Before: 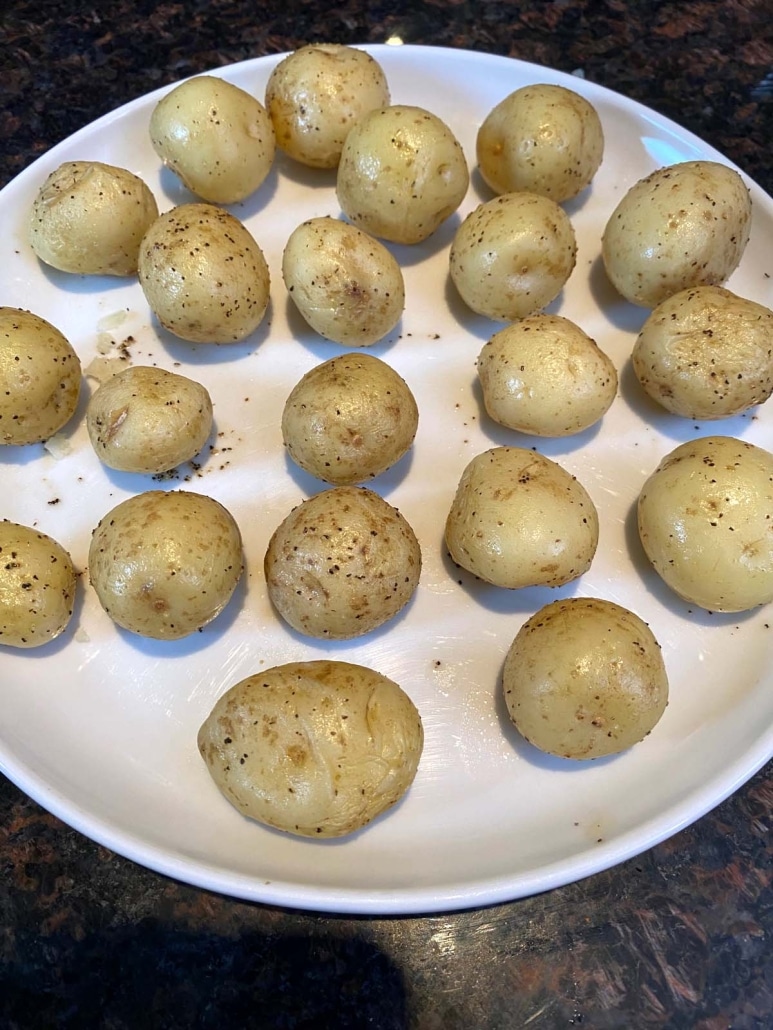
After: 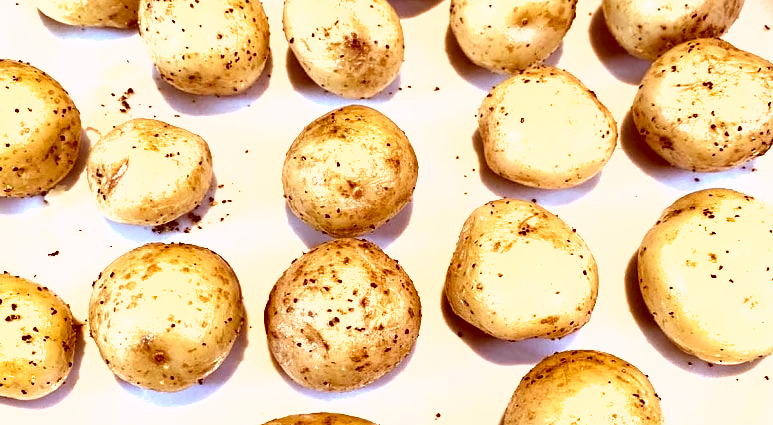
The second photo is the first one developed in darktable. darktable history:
color correction: highlights a* 9.27, highlights b* 8.89, shadows a* 39.45, shadows b* 39.96, saturation 0.821
crop and rotate: top 24.167%, bottom 34.508%
shadows and highlights: low approximation 0.01, soften with gaussian
exposure: black level correction 0, exposure 1.471 EV, compensate highlight preservation false
